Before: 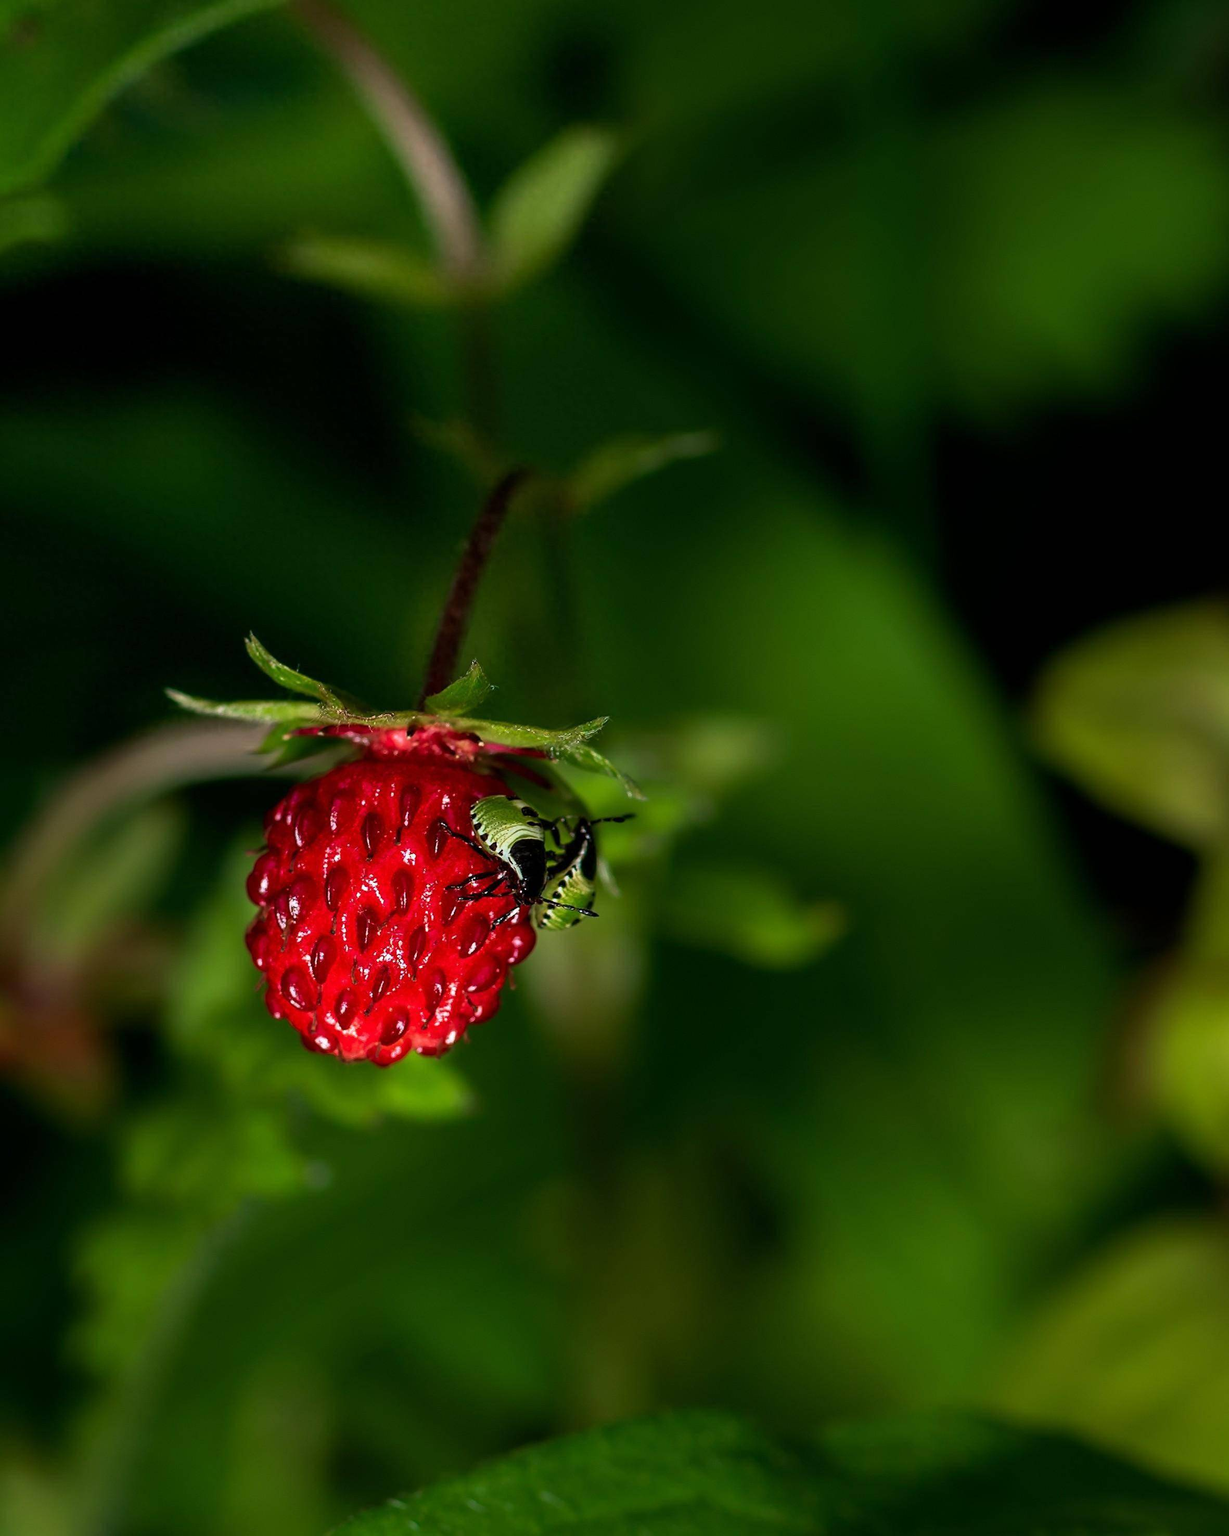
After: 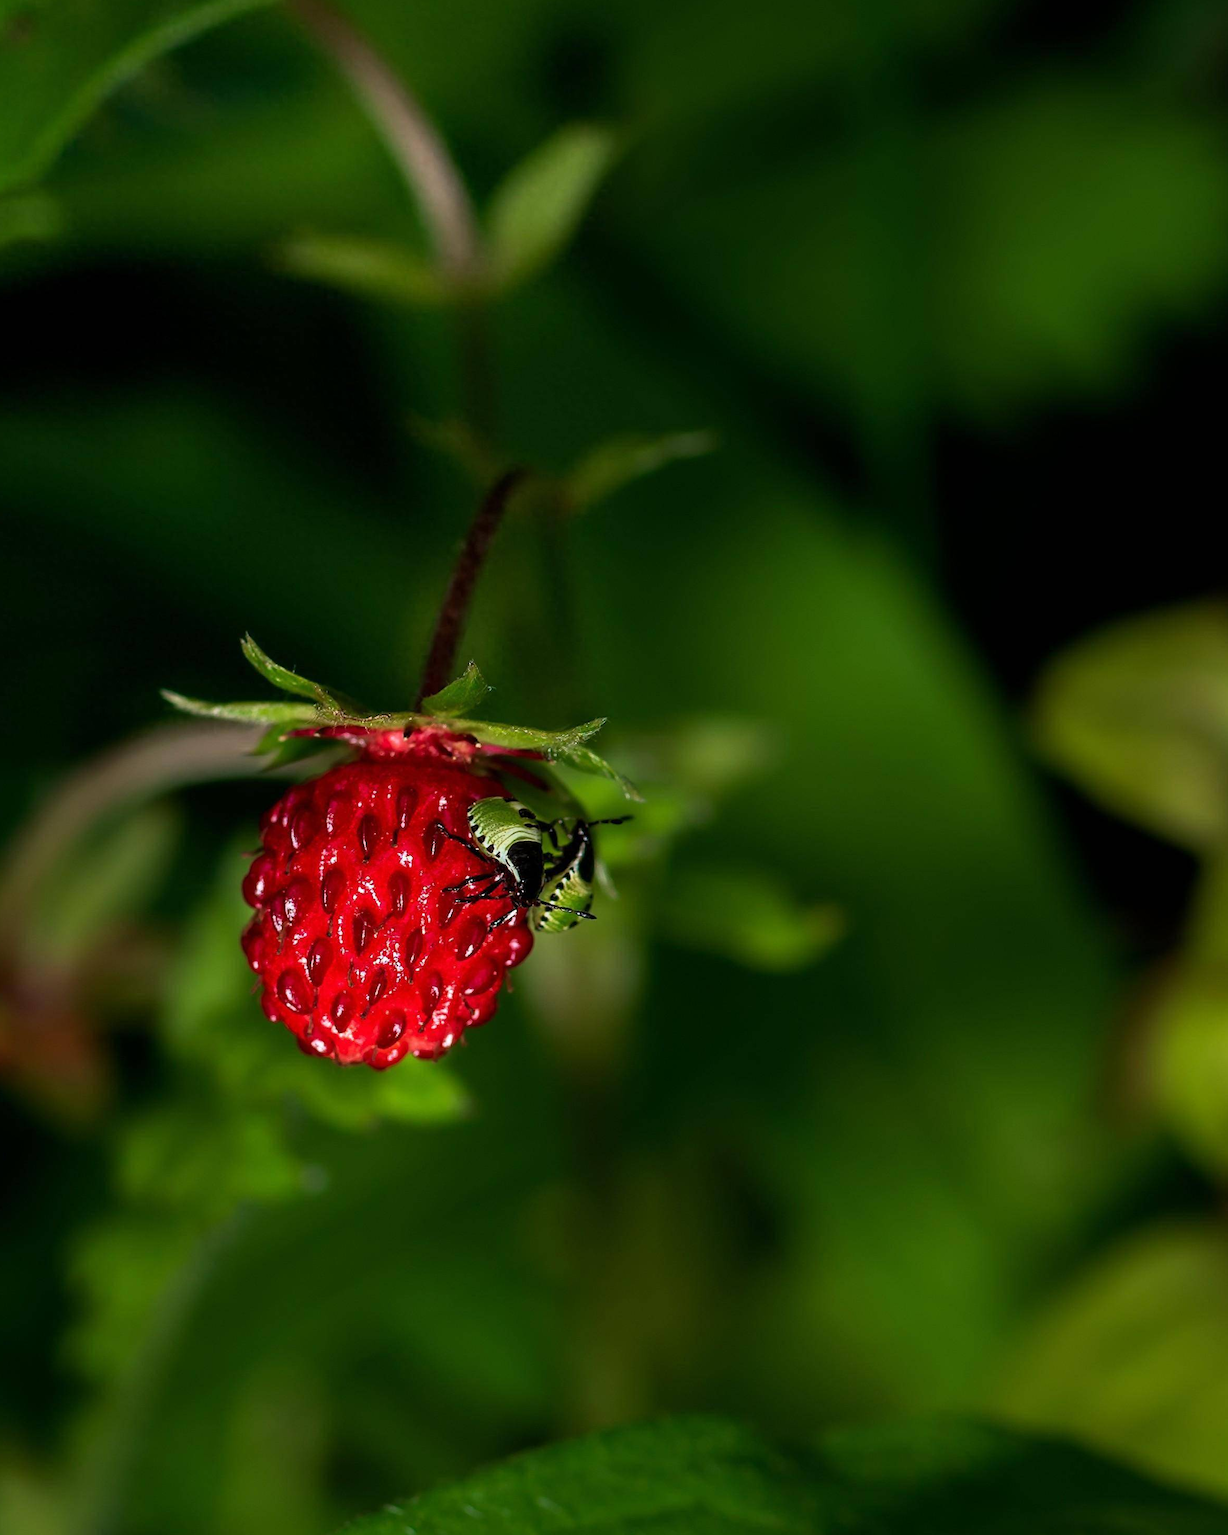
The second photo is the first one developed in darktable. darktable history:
crop and rotate: left 0.52%, top 0.224%, bottom 0.337%
